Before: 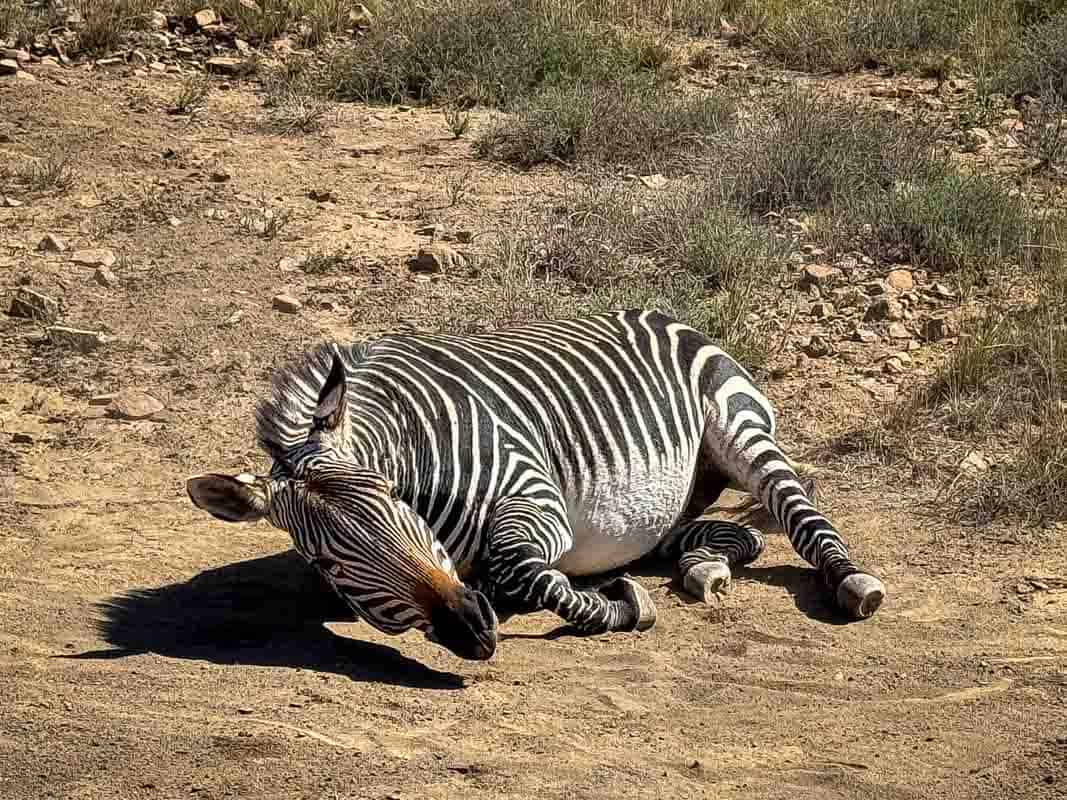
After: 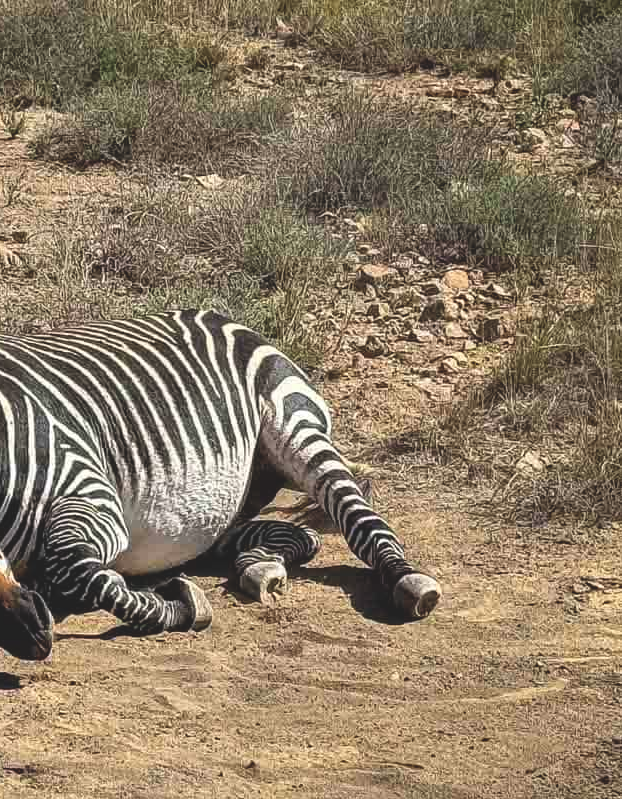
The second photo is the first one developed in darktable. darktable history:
exposure: black level correction -0.016, compensate exposure bias true, compensate highlight preservation false
crop: left 41.655%
